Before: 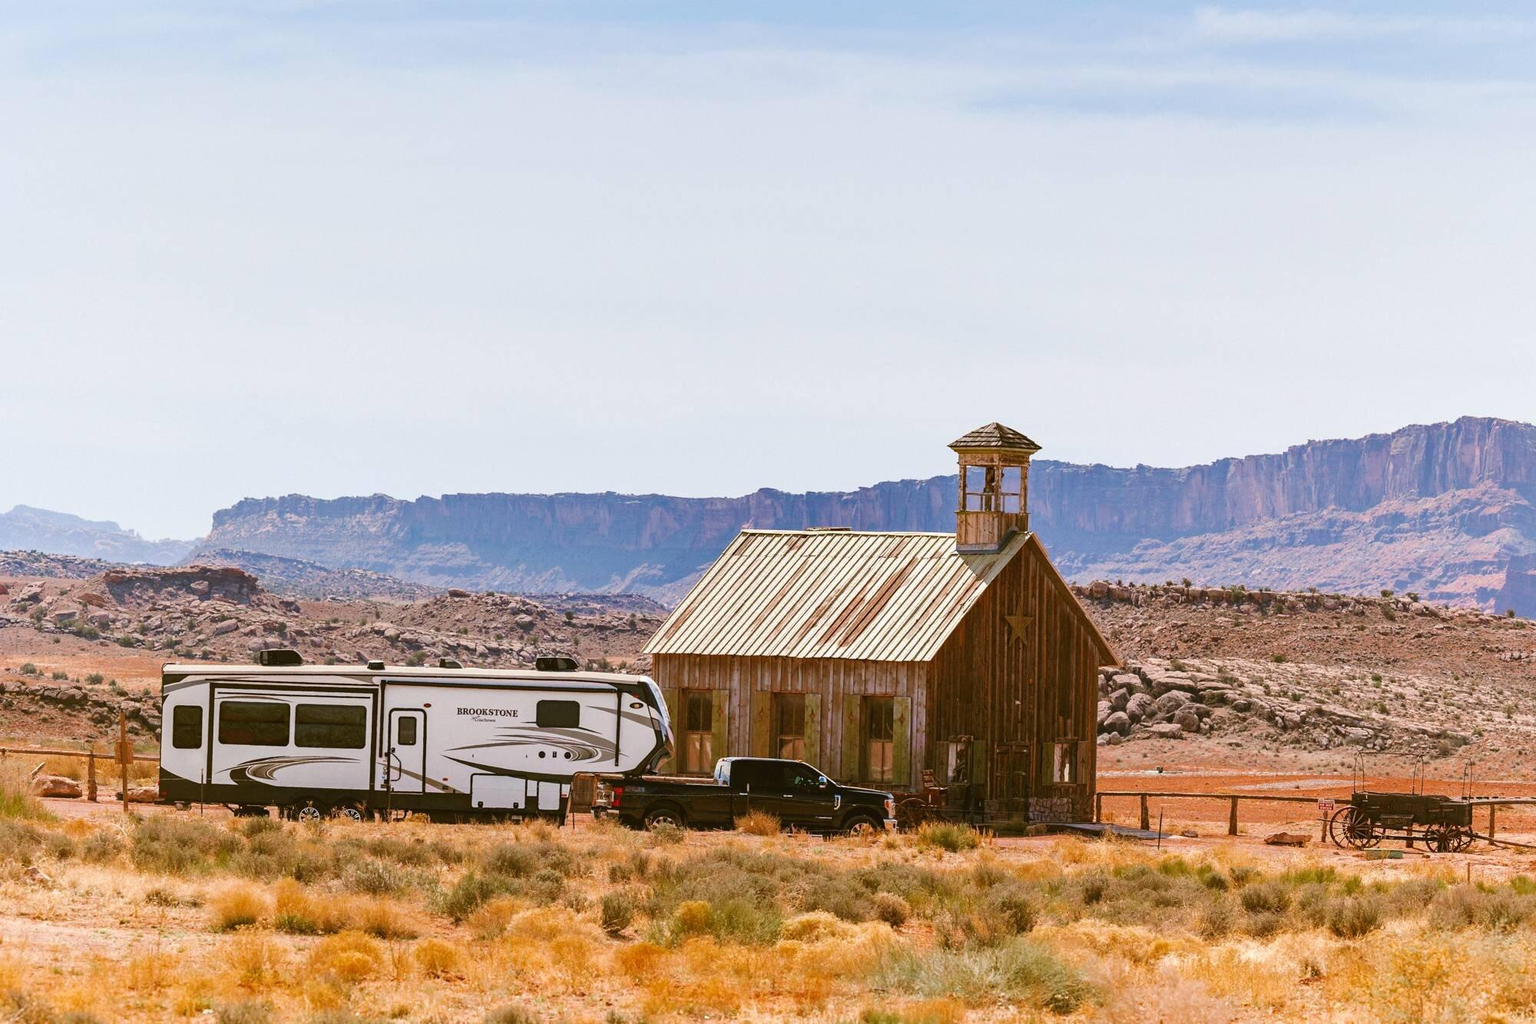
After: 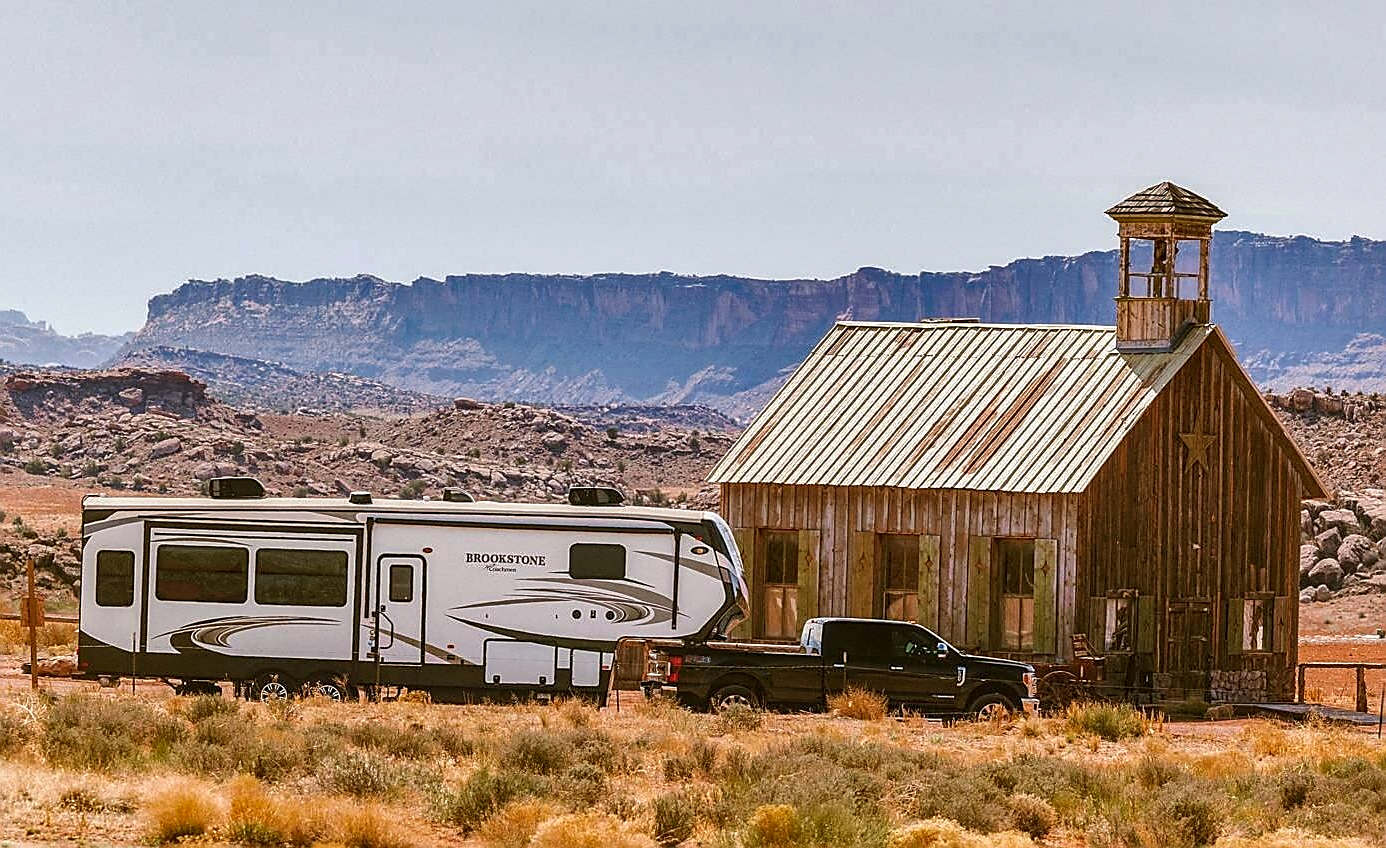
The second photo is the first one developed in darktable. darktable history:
crop: left 6.488%, top 27.668%, right 24.183%, bottom 8.656%
shadows and highlights: shadows 43.71, white point adjustment -1.46, soften with gaussian
sharpen: radius 1.4, amount 1.25, threshold 0.7
local contrast: on, module defaults
white balance: emerald 1
